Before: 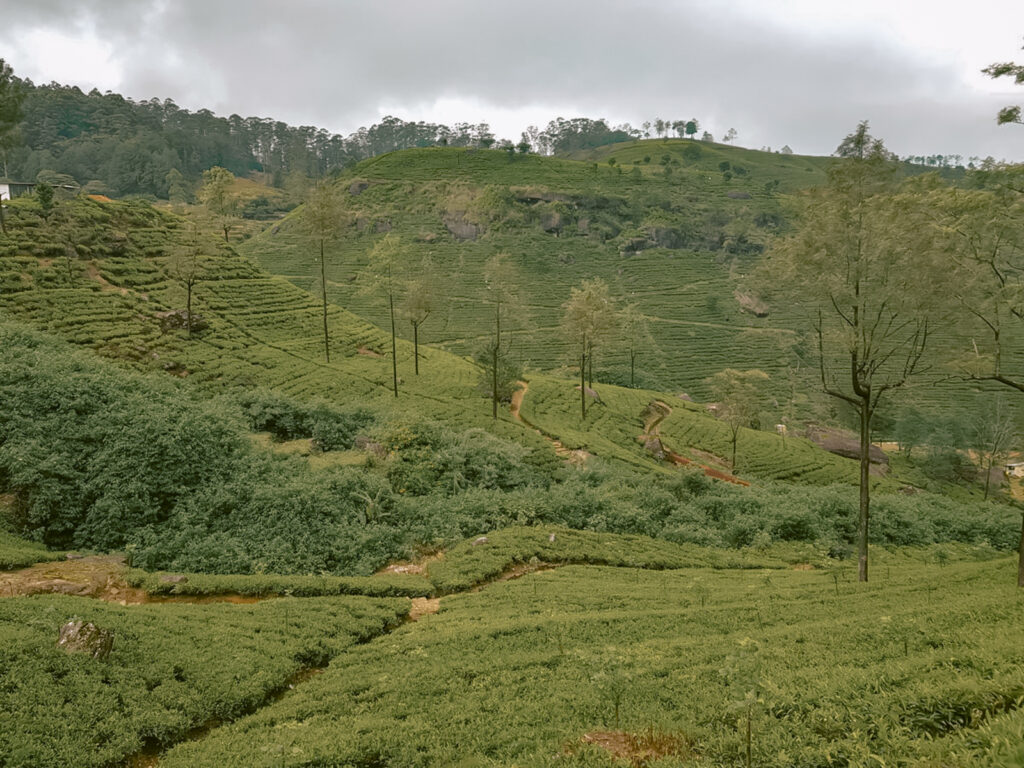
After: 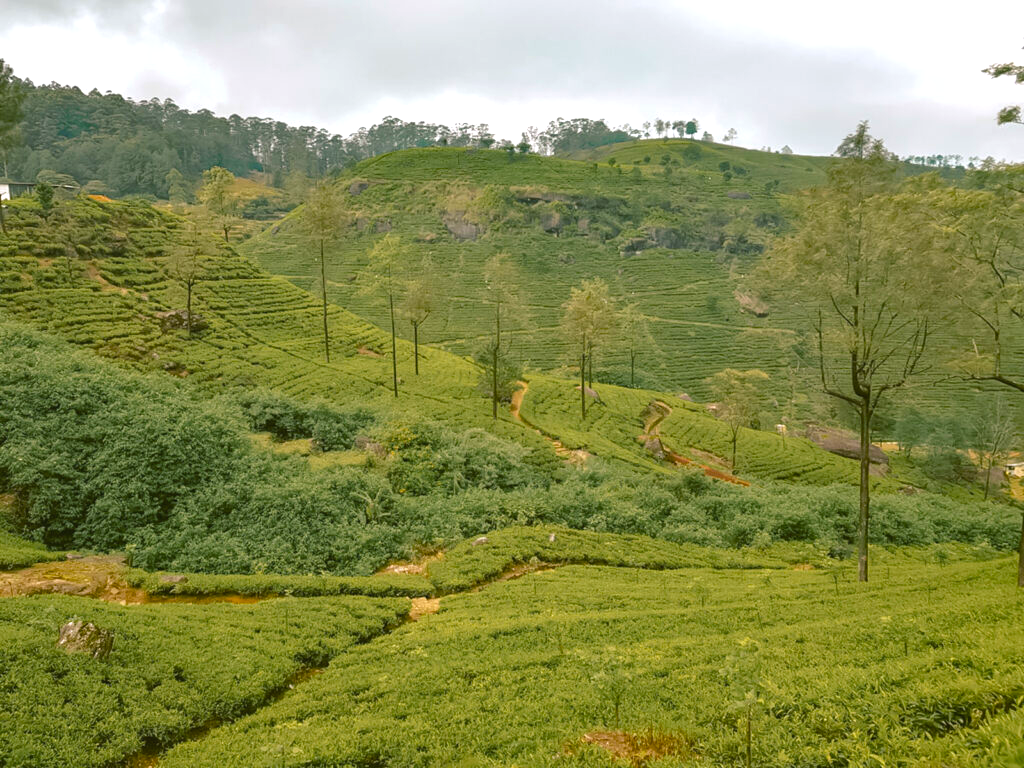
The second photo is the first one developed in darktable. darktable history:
exposure: black level correction -0.002, exposure 0.54 EV, compensate highlight preservation false
color balance rgb: perceptual saturation grading › global saturation 20%, global vibrance 20%
